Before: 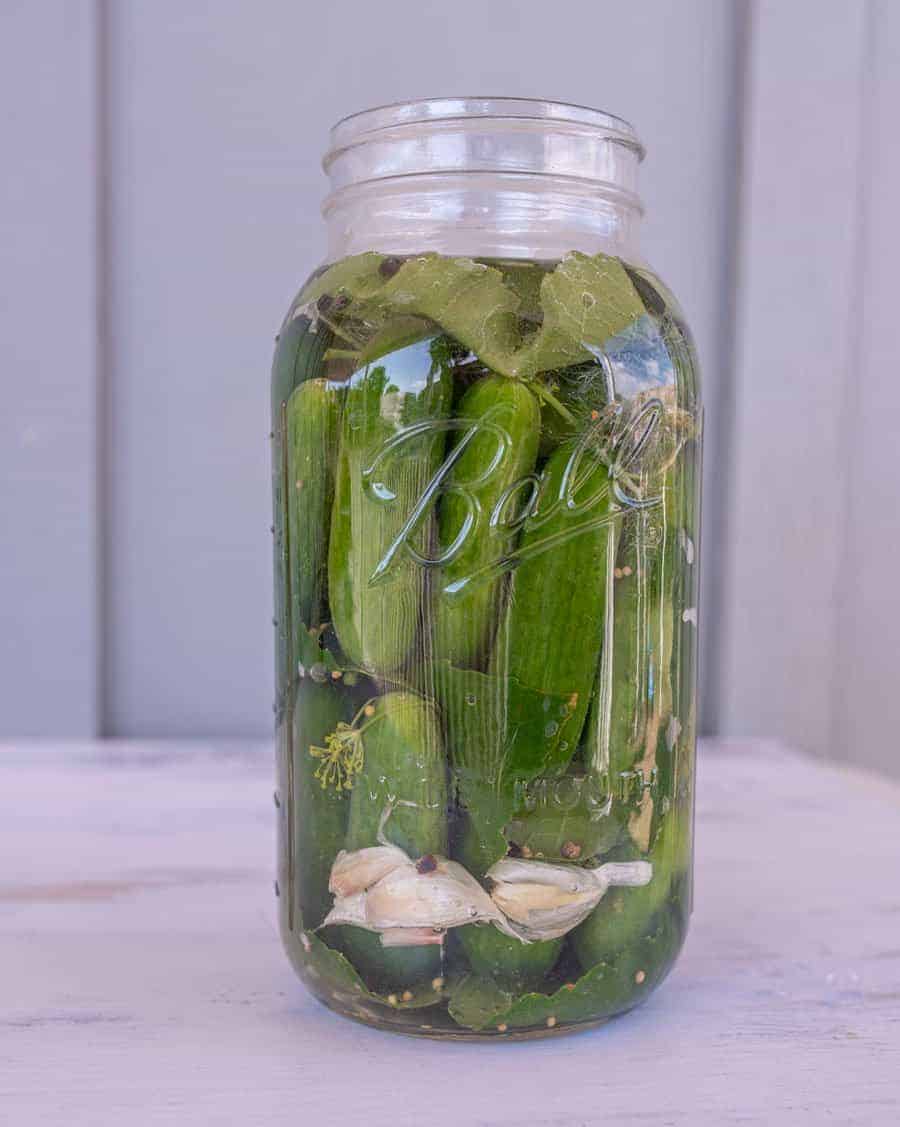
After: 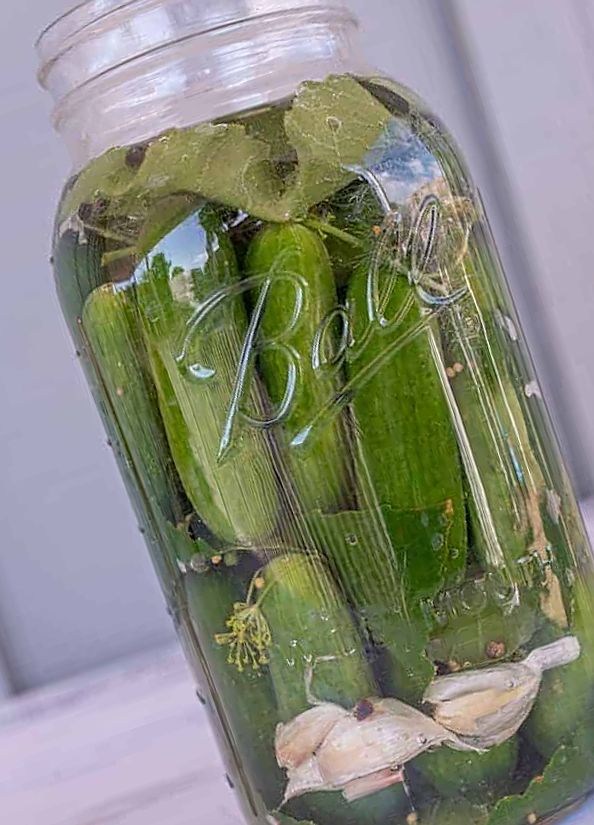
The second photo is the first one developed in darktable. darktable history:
sharpen: on, module defaults
crop and rotate: angle 18.86°, left 6.841%, right 3.848%, bottom 1.082%
